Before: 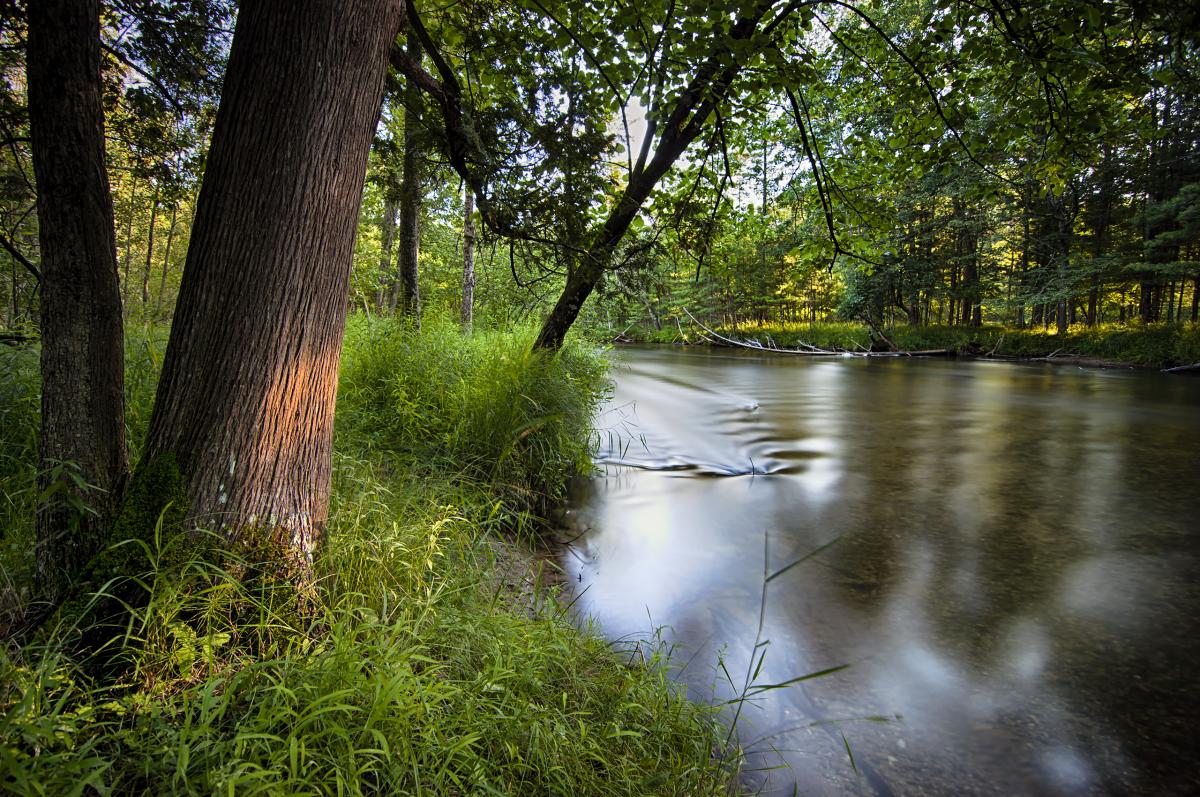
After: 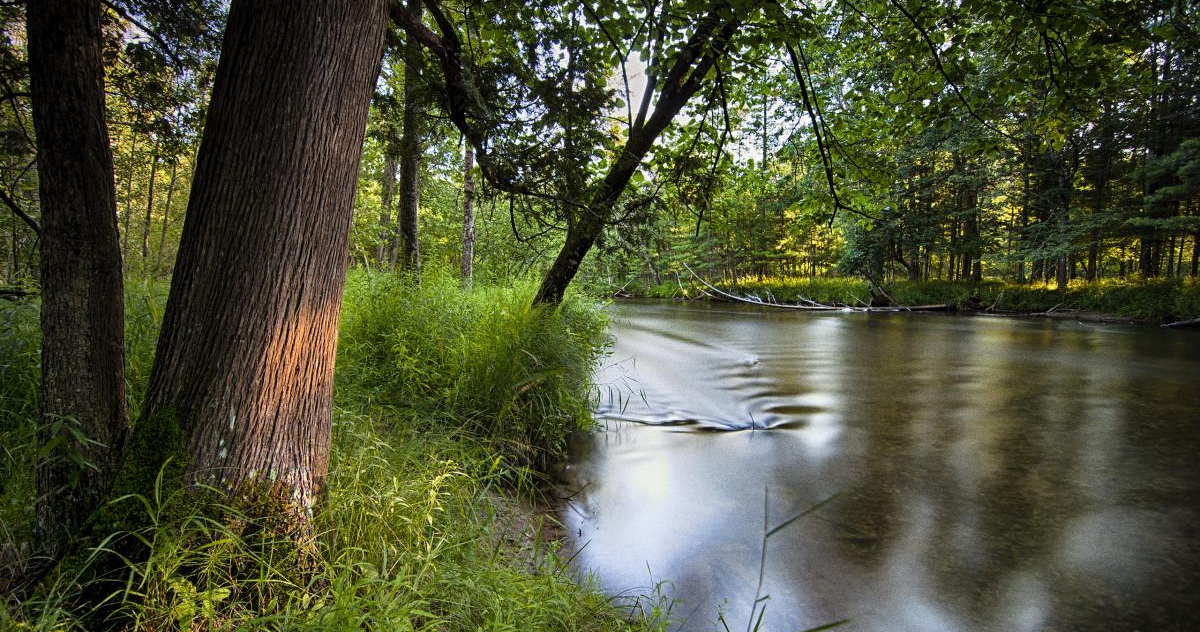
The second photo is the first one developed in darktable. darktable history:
grain: coarseness 0.09 ISO
crop and rotate: top 5.667%, bottom 14.937%
